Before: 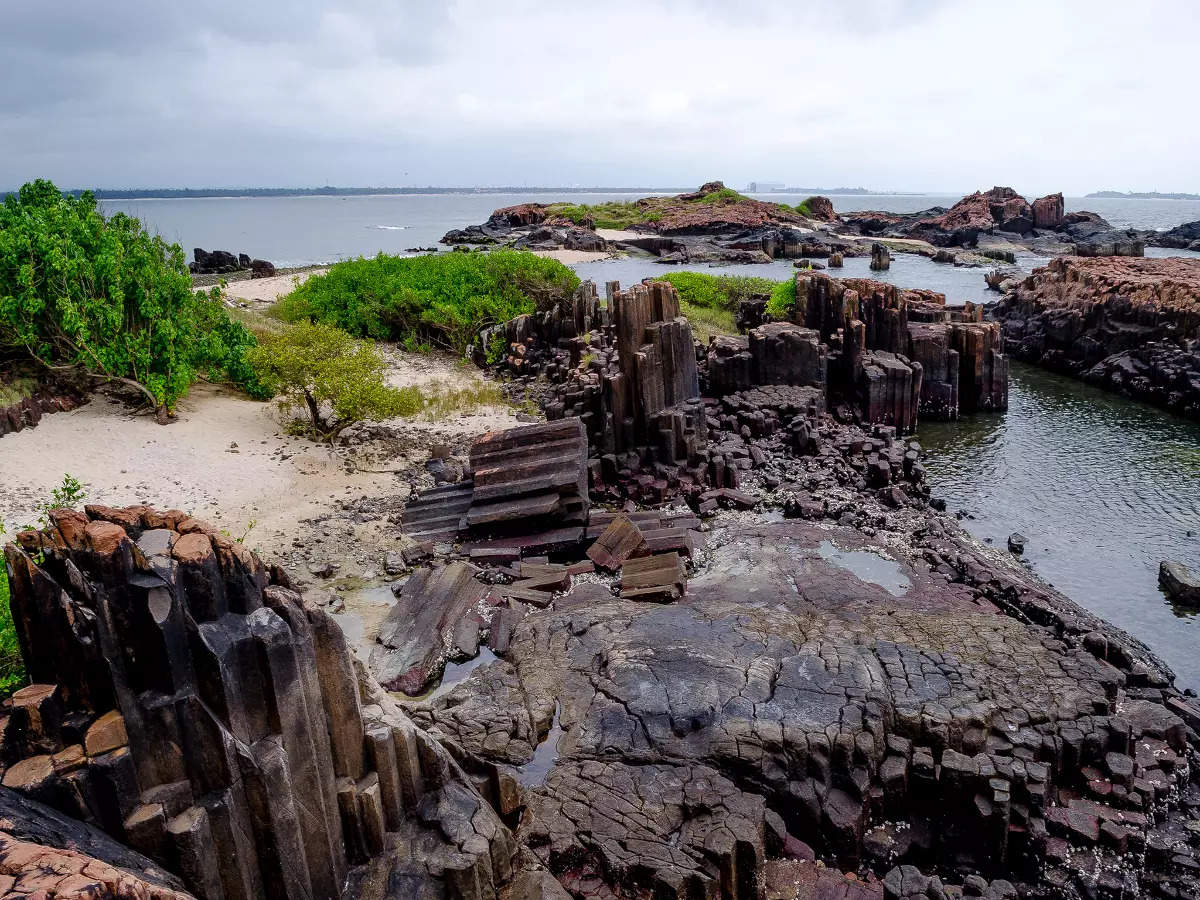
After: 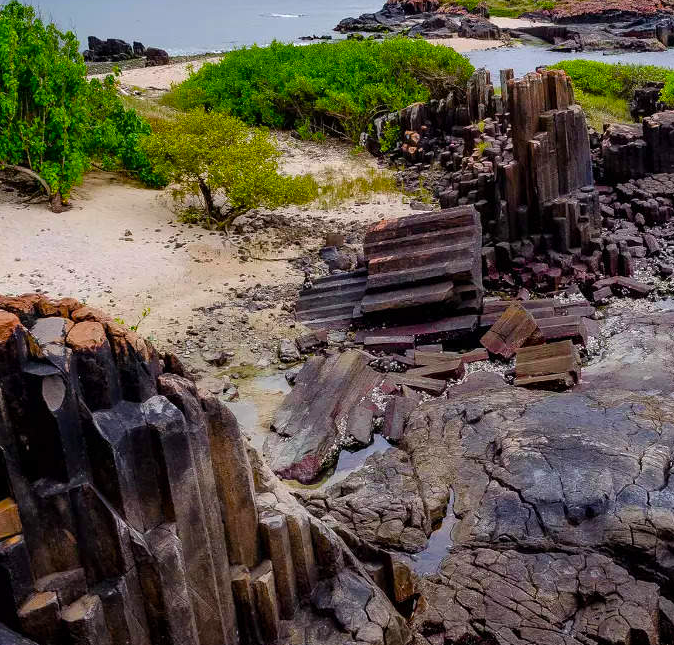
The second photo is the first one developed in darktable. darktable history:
crop: left 8.84%, top 23.583%, right 34.978%, bottom 4.66%
color balance rgb: linear chroma grading › global chroma 9.846%, perceptual saturation grading › global saturation 25.921%
